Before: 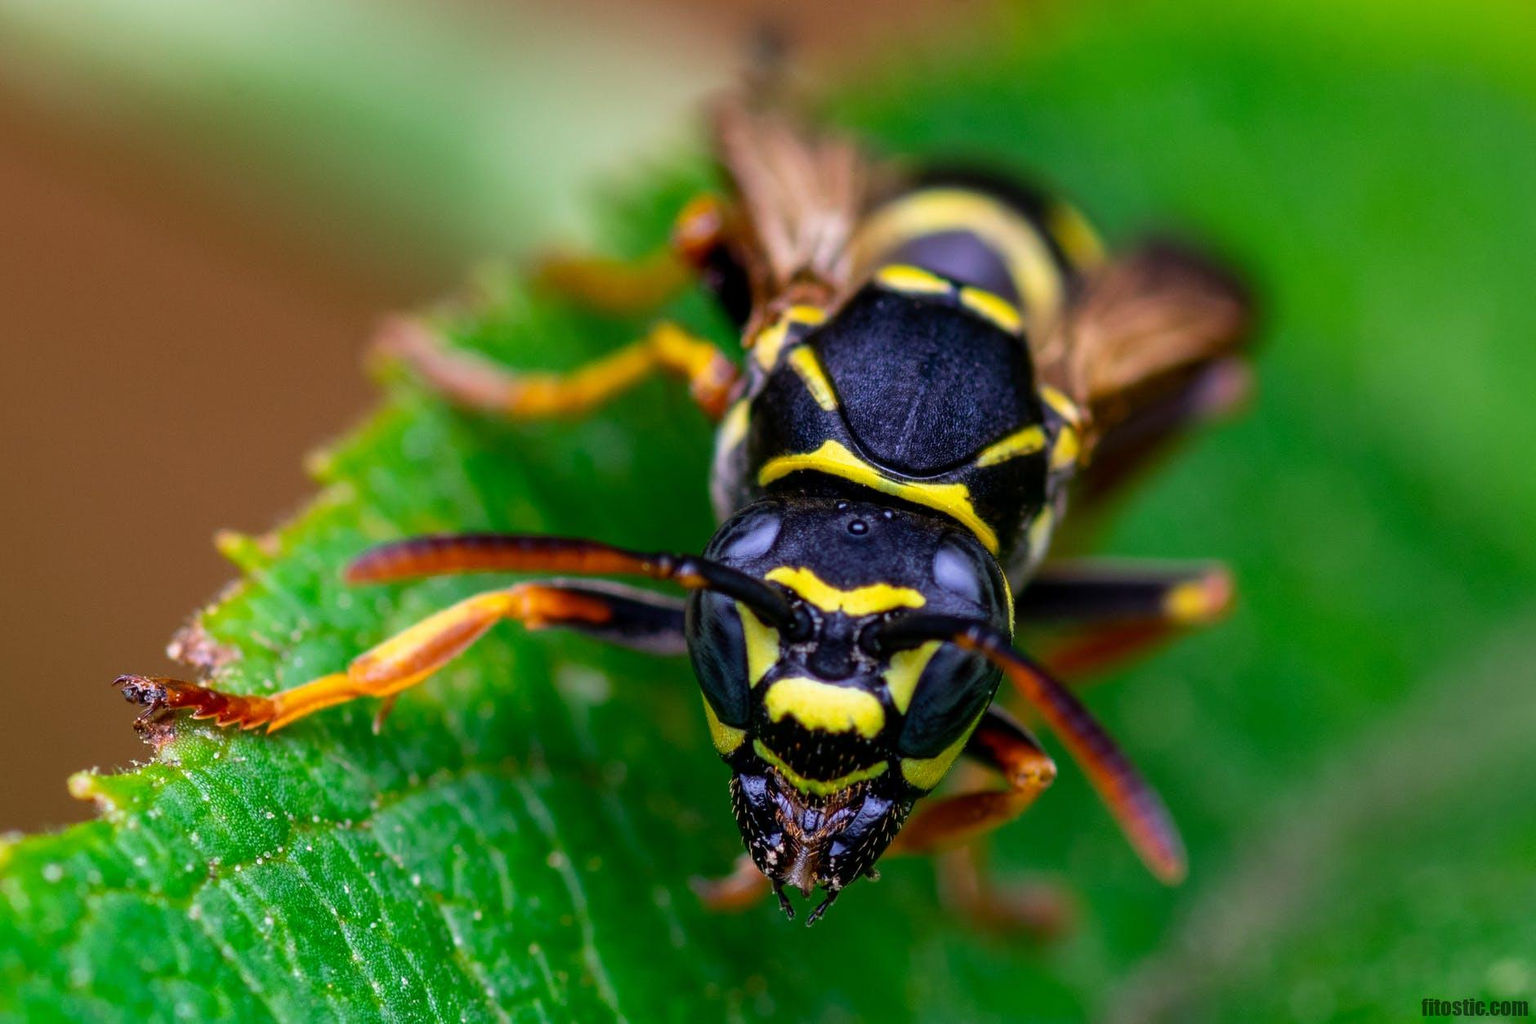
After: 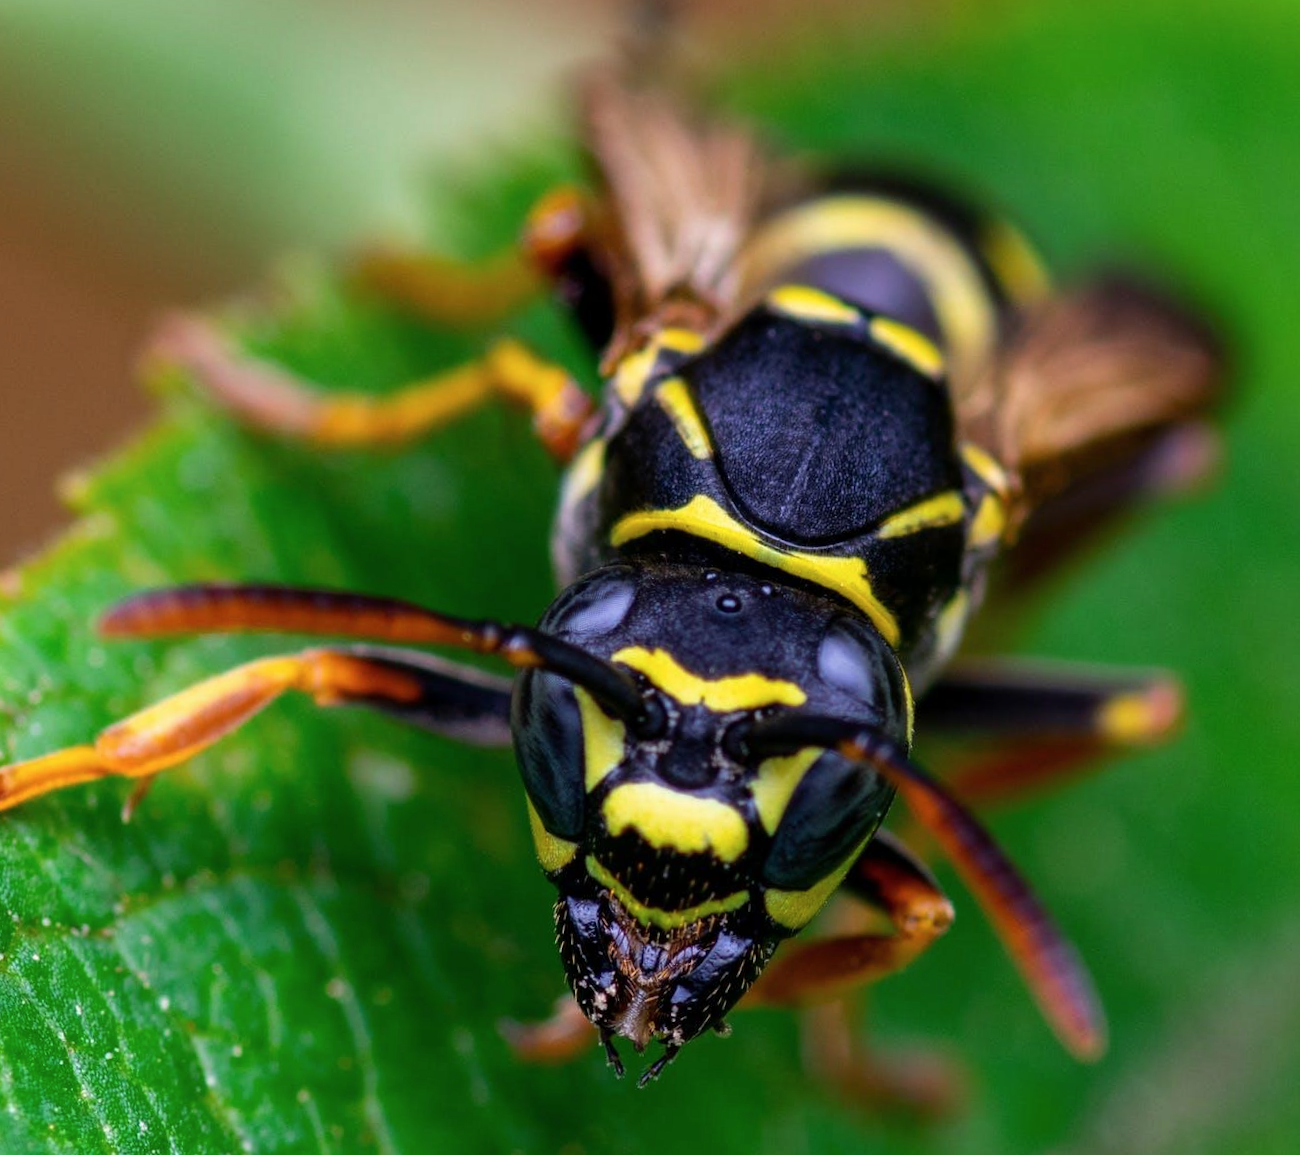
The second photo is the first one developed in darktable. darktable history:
contrast brightness saturation: saturation -0.05
crop and rotate: angle -3.27°, left 14.277%, top 0.028%, right 10.766%, bottom 0.028%
